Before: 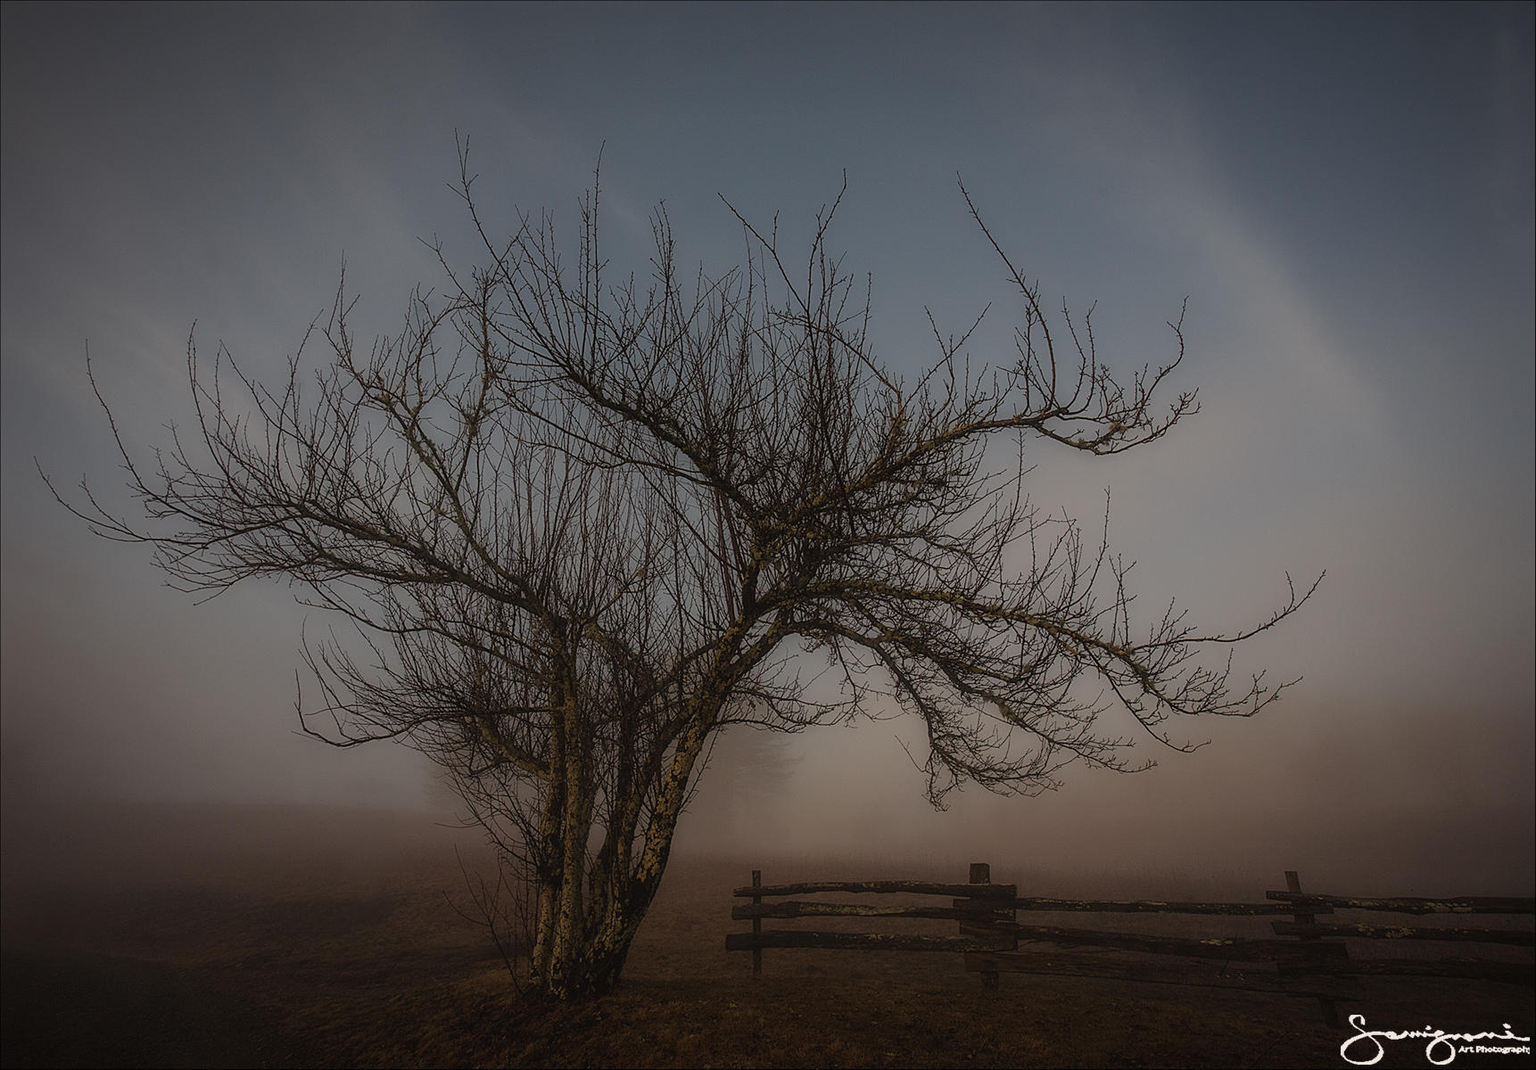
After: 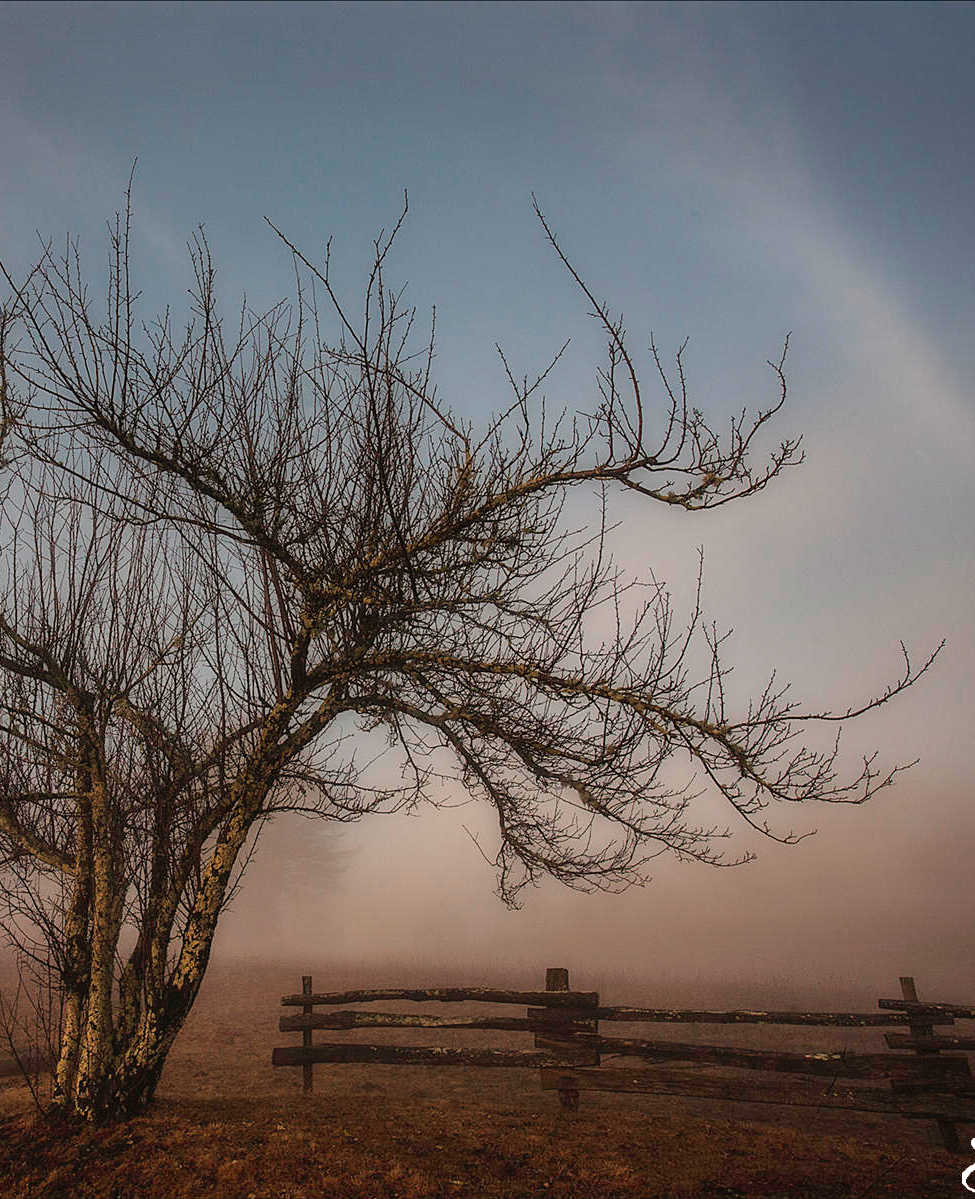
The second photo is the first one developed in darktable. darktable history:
exposure: black level correction 0, exposure 0.9 EV, compensate highlight preservation false
crop: left 31.458%, top 0%, right 11.876%
shadows and highlights: white point adjustment 0.1, highlights -70, soften with gaussian
